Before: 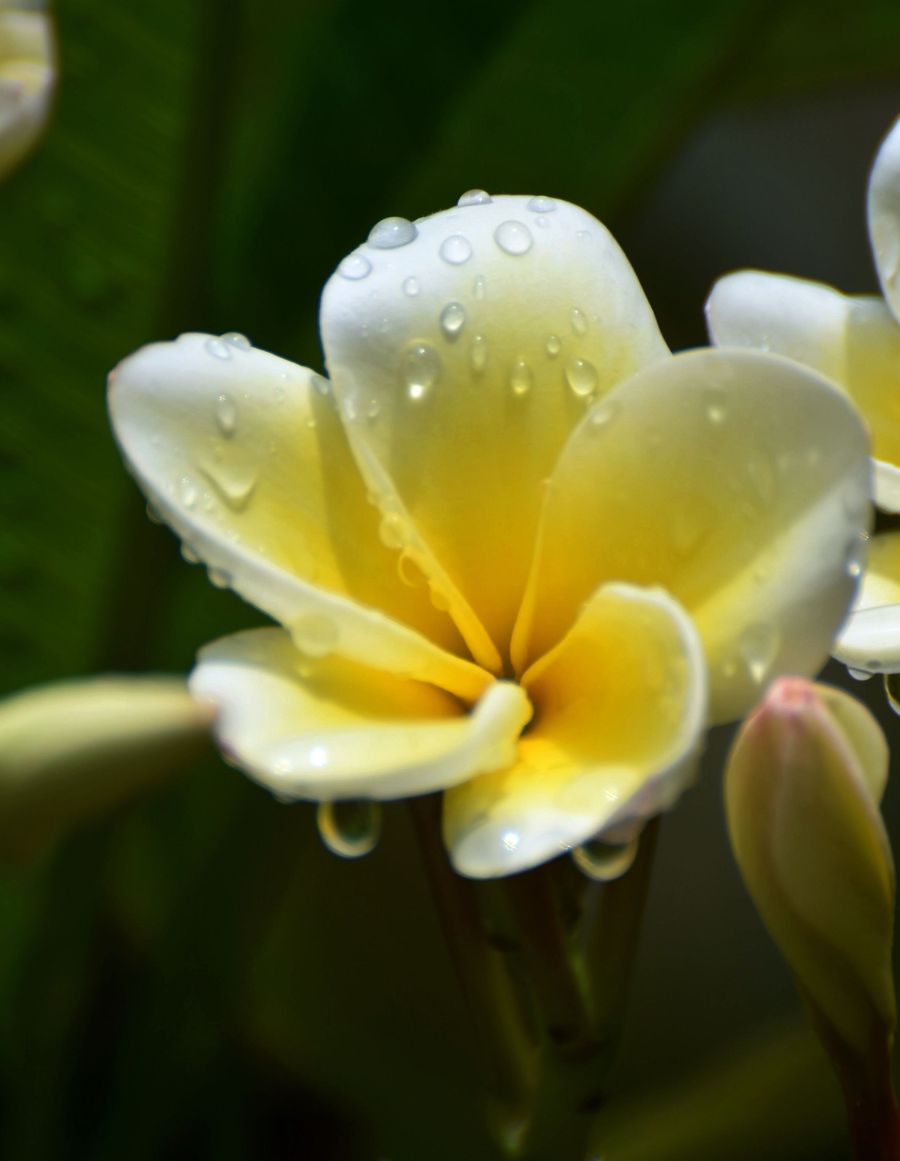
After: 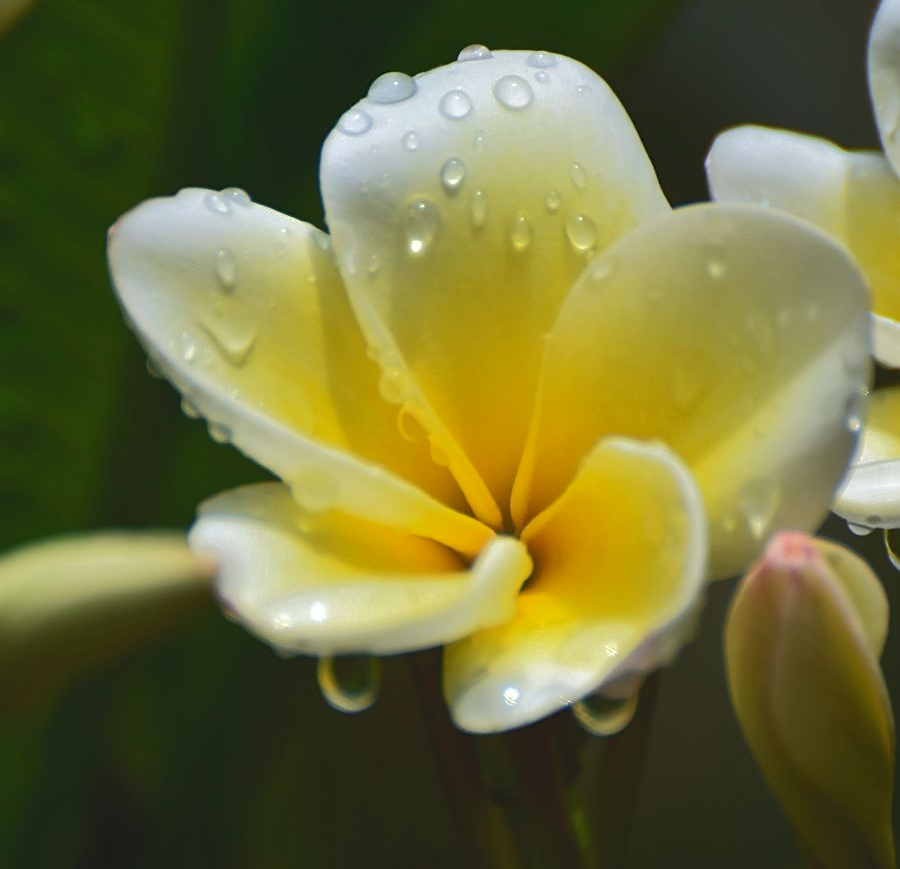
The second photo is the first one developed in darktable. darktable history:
tone equalizer: on, module defaults
crop and rotate: top 12.559%, bottom 12.513%
sharpen: on, module defaults
tone curve: curves: ch0 [(0, 0) (0.003, 0.08) (0.011, 0.088) (0.025, 0.104) (0.044, 0.122) (0.069, 0.141) (0.1, 0.161) (0.136, 0.181) (0.177, 0.209) (0.224, 0.246) (0.277, 0.293) (0.335, 0.343) (0.399, 0.399) (0.468, 0.464) (0.543, 0.54) (0.623, 0.616) (0.709, 0.694) (0.801, 0.757) (0.898, 0.821) (1, 1)], color space Lab, independent channels, preserve colors none
